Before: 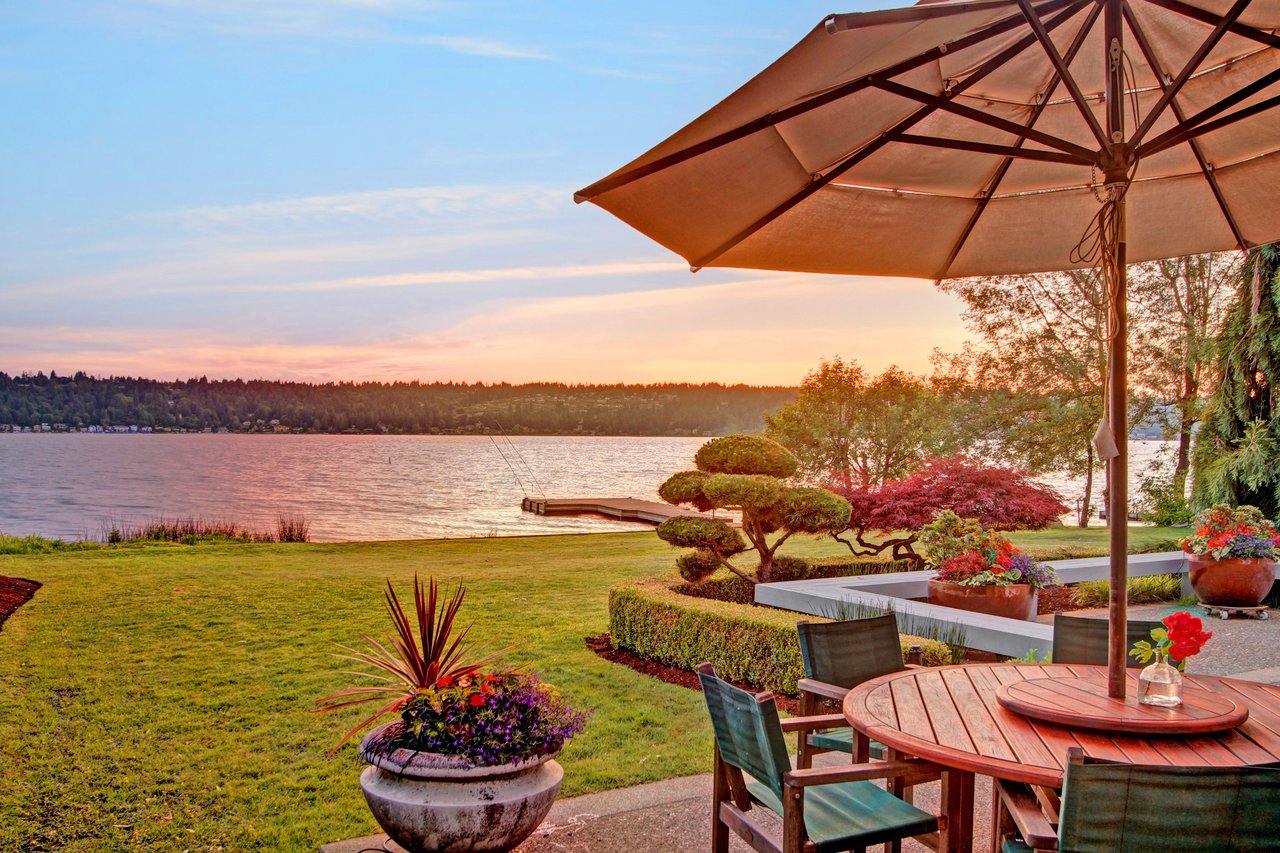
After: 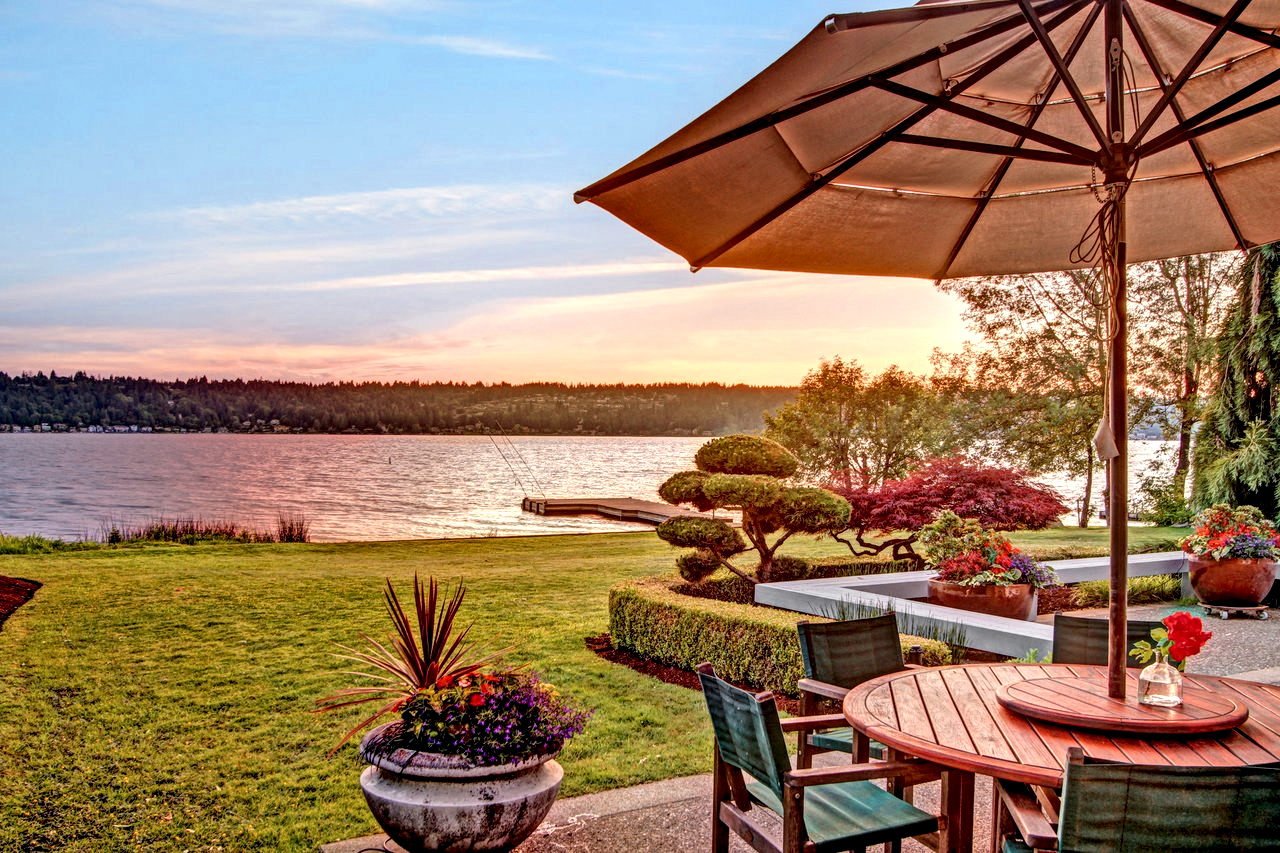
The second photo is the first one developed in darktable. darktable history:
local contrast: highlights 63%, shadows 54%, detail 169%, midtone range 0.518
